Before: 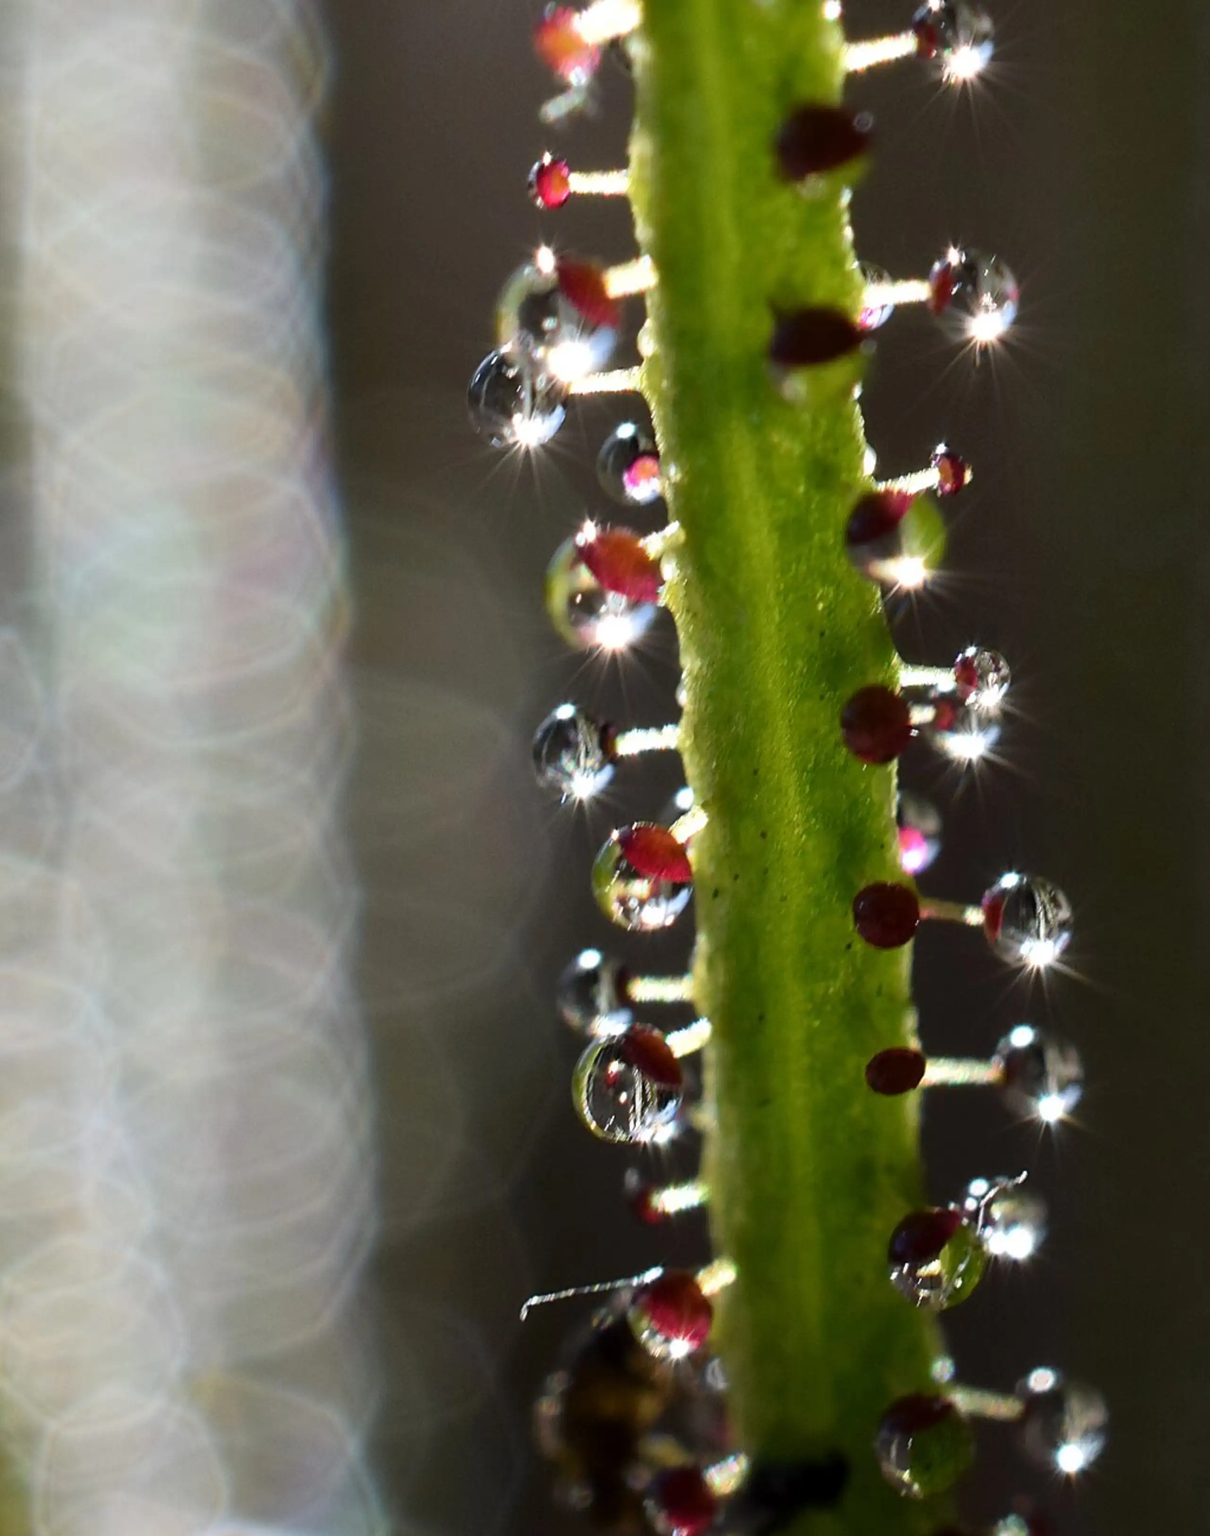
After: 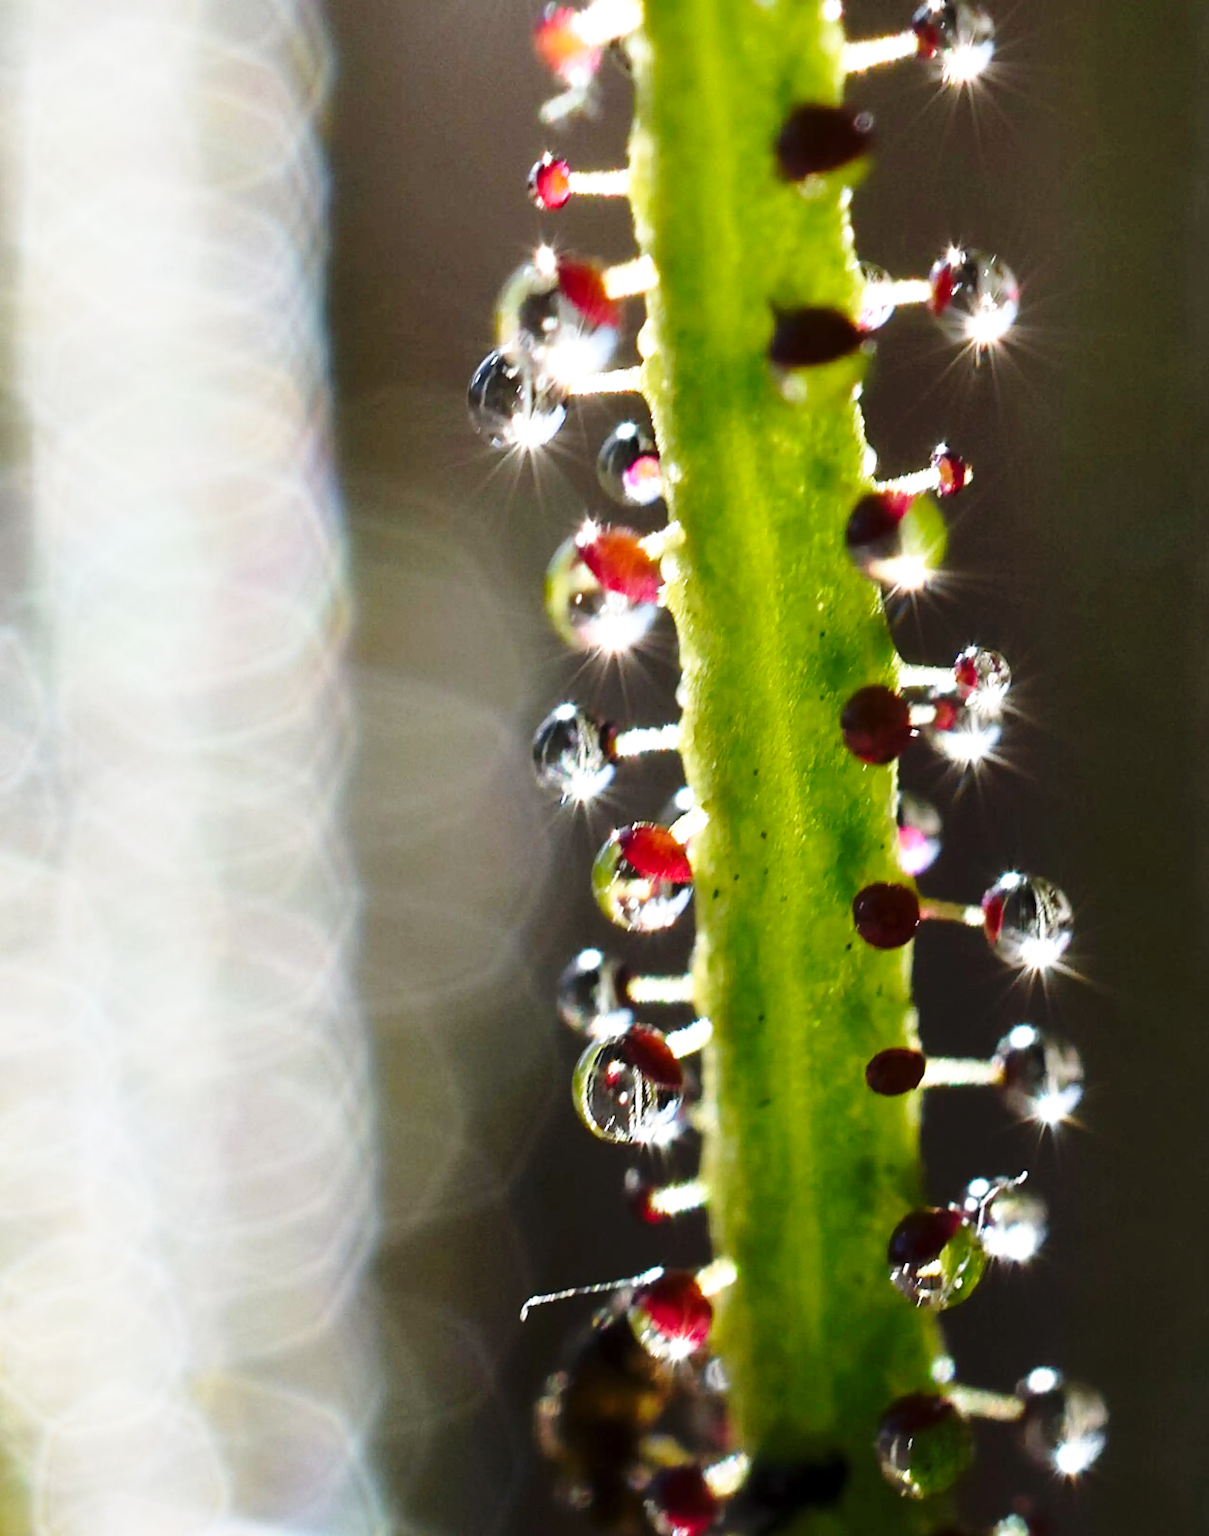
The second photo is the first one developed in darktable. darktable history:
exposure: exposure 0.3 EV, compensate highlight preservation false
base curve: curves: ch0 [(0, 0) (0.028, 0.03) (0.121, 0.232) (0.46, 0.748) (0.859, 0.968) (1, 1)], preserve colors none
